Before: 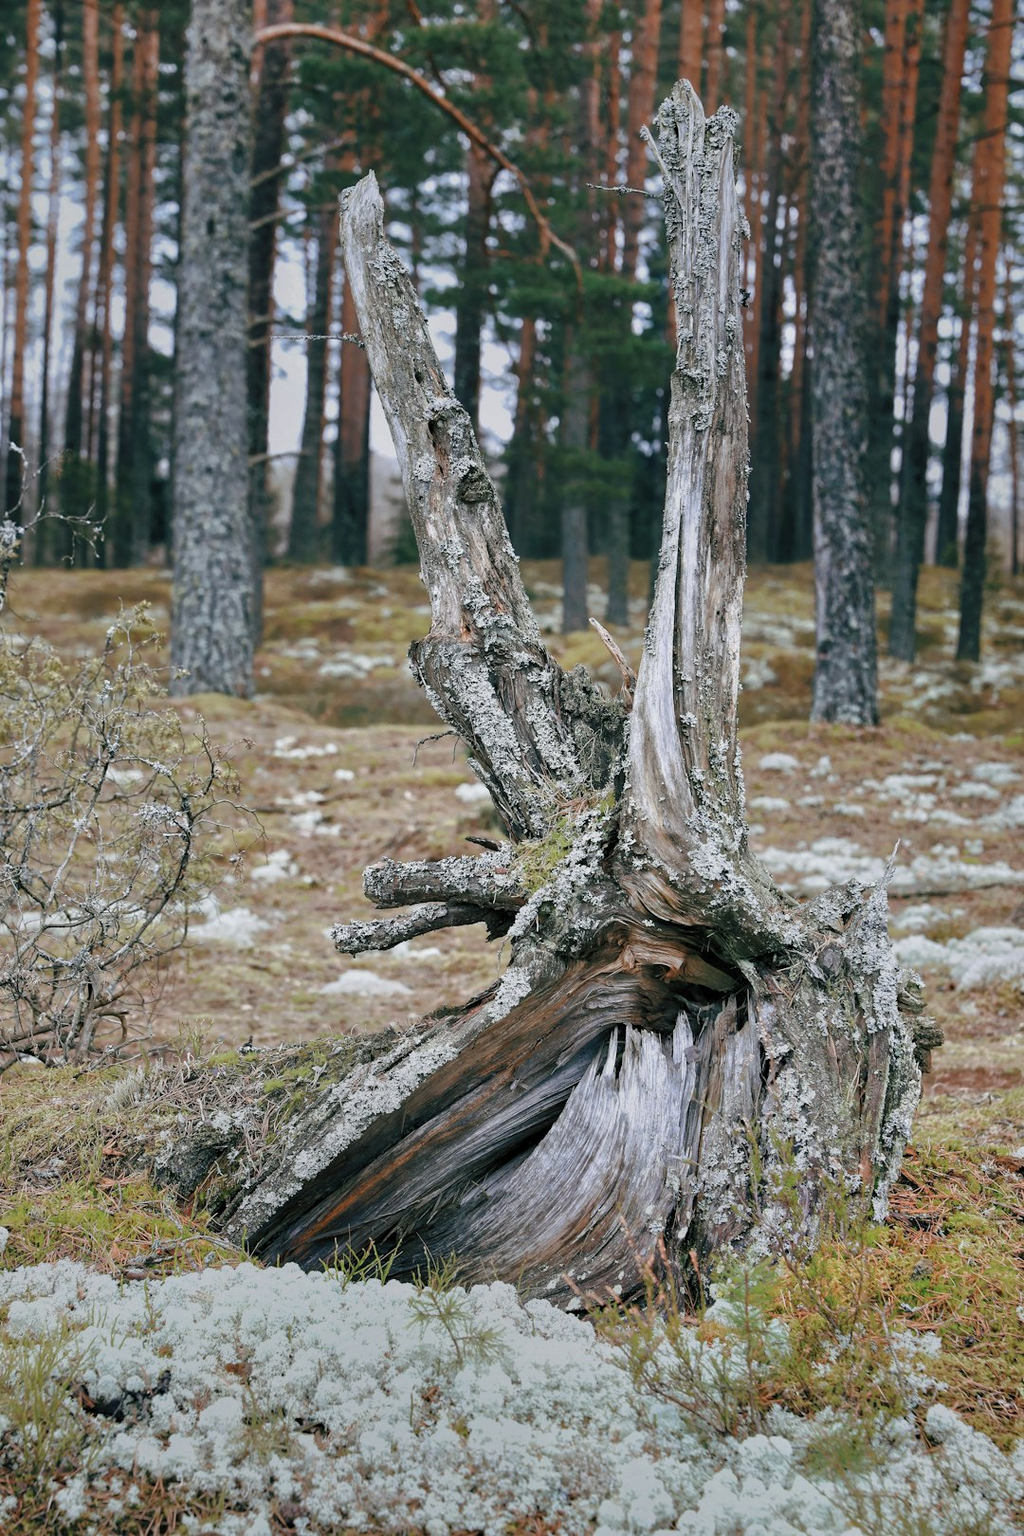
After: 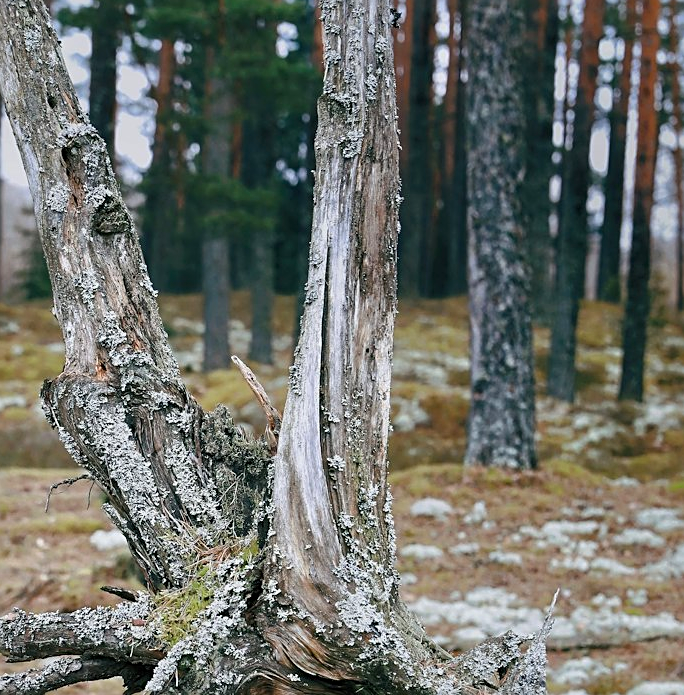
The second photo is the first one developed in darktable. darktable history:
crop: left 36.172%, top 18.326%, right 0.424%, bottom 38.72%
contrast brightness saturation: contrast 0.081, saturation 0.201
sharpen: on, module defaults
